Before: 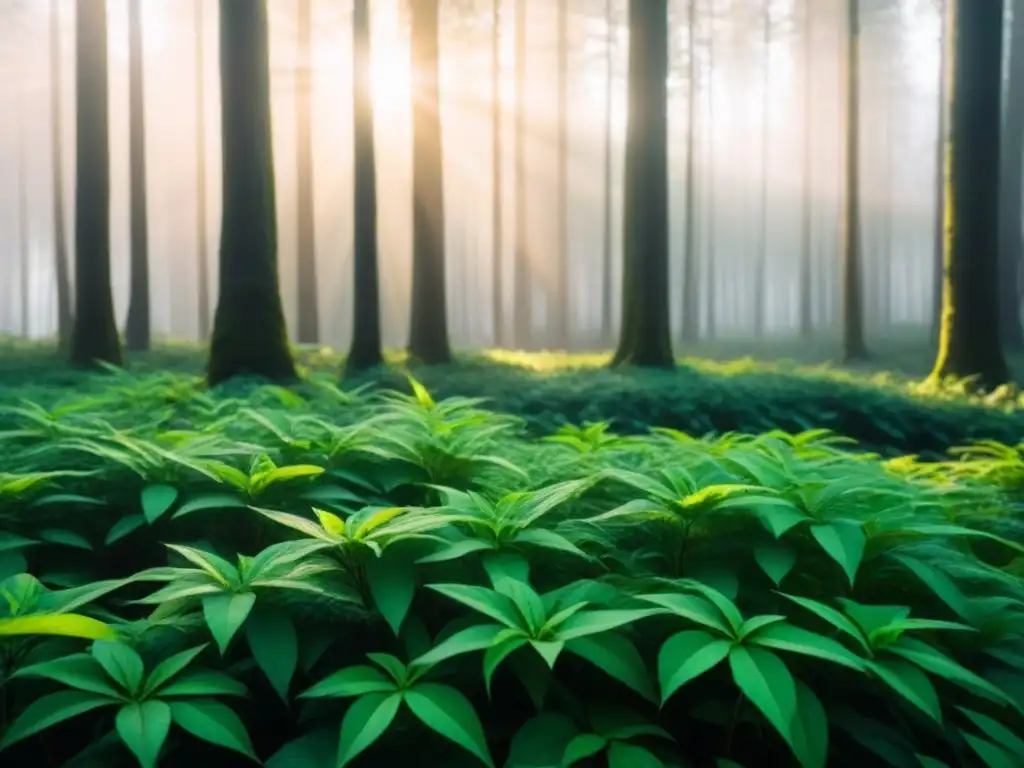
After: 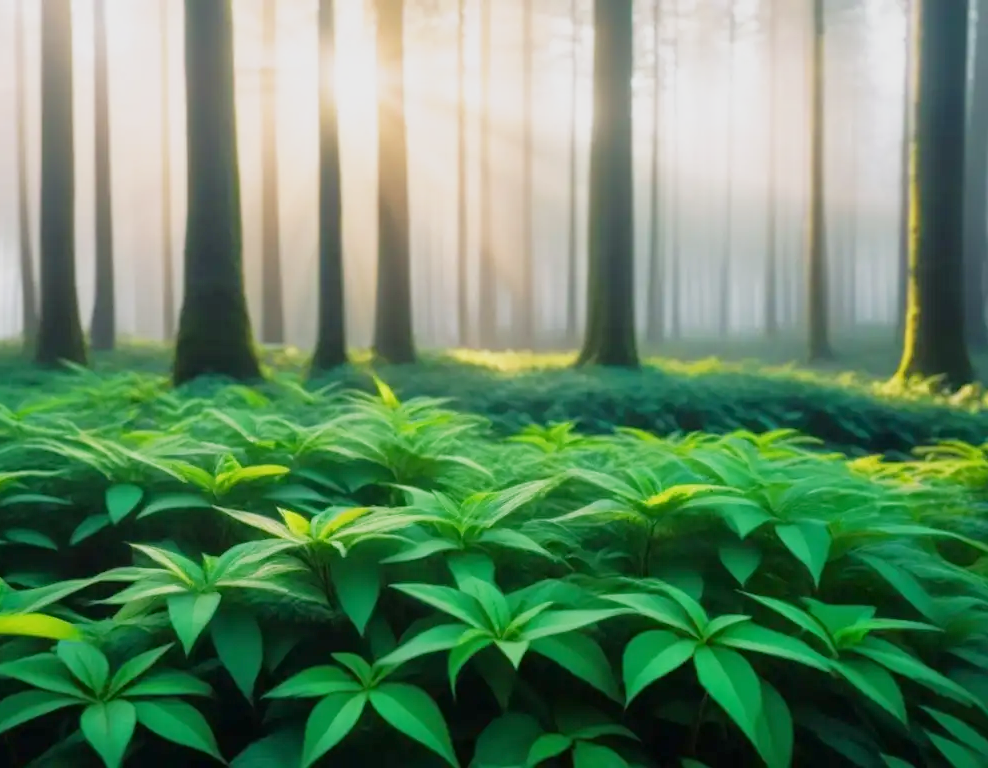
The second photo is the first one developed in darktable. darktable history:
tone equalizer: -8 EV 0.236 EV, -7 EV 0.383 EV, -6 EV 0.411 EV, -5 EV 0.286 EV, -3 EV -0.284 EV, -2 EV -0.412 EV, -1 EV -0.42 EV, +0 EV -0.247 EV, edges refinement/feathering 500, mask exposure compensation -1.57 EV, preserve details no
crop and rotate: left 3.457%
base curve: curves: ch0 [(0, 0) (0.088, 0.125) (0.176, 0.251) (0.354, 0.501) (0.613, 0.749) (1, 0.877)], preserve colors none
